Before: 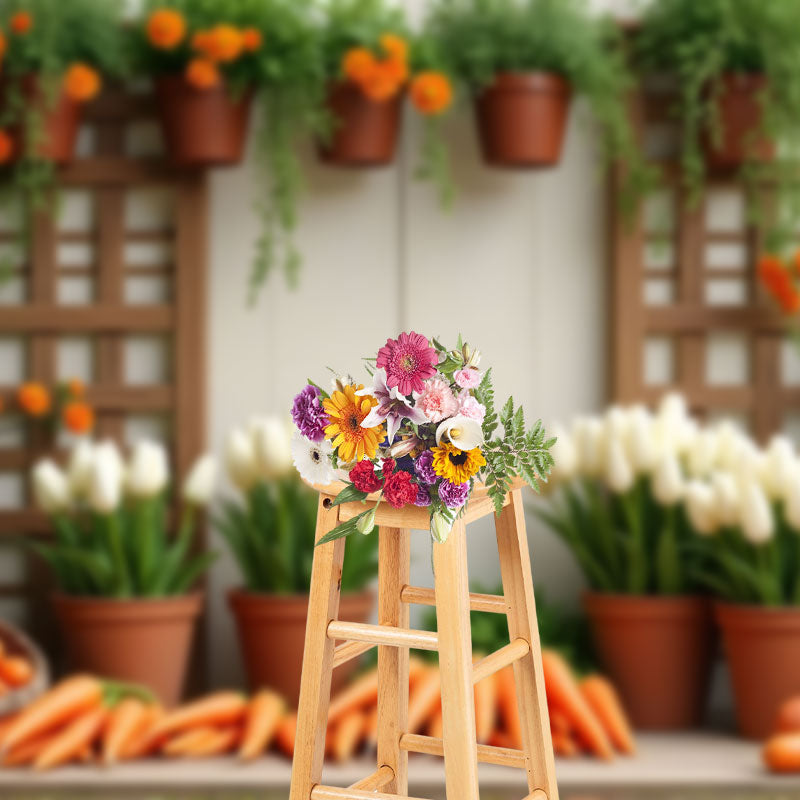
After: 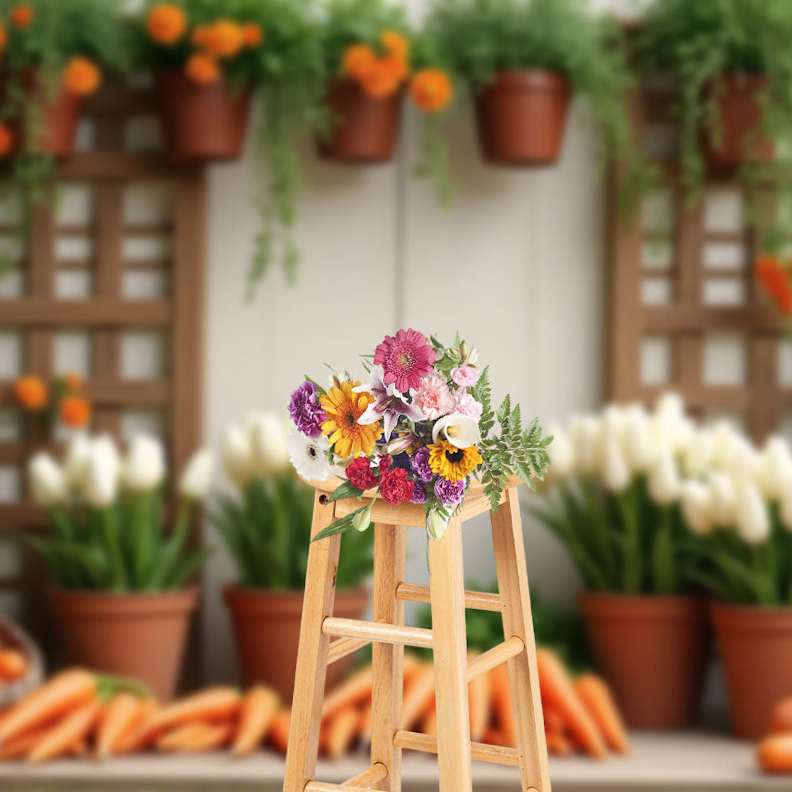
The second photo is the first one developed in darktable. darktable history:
contrast brightness saturation: saturation -0.066
crop and rotate: angle -0.544°
